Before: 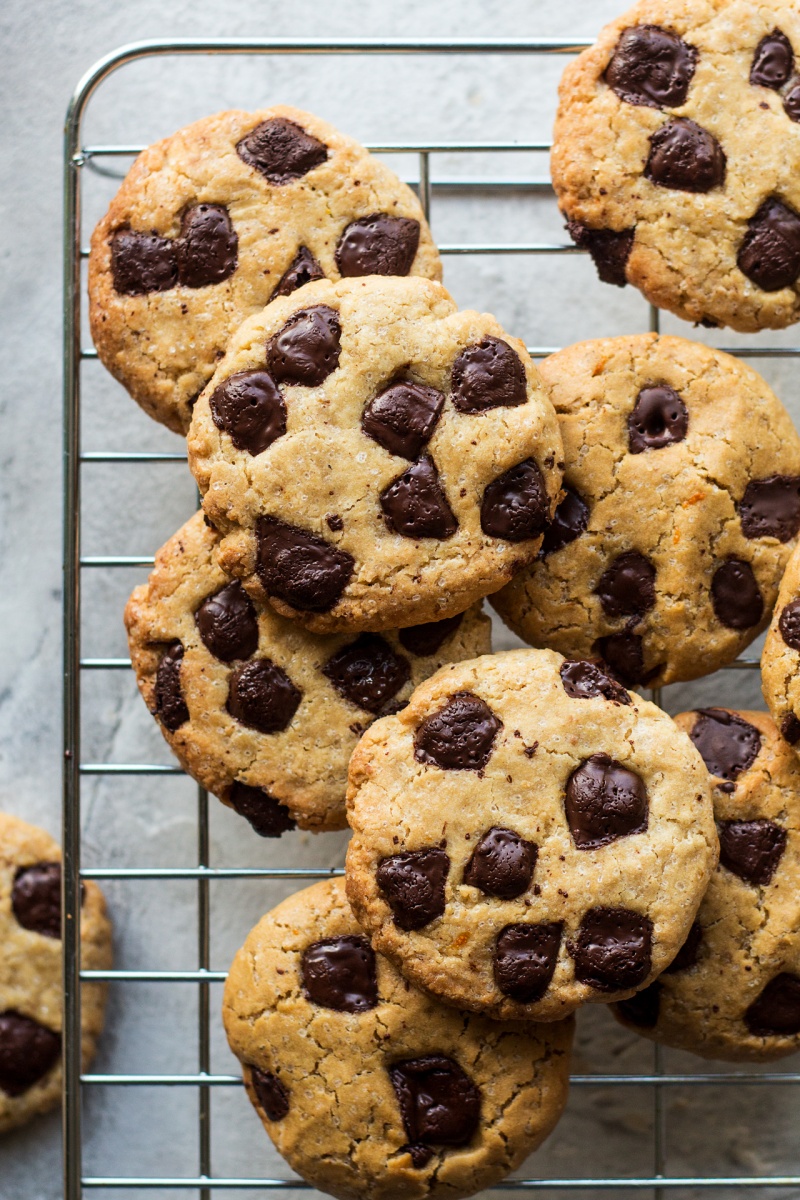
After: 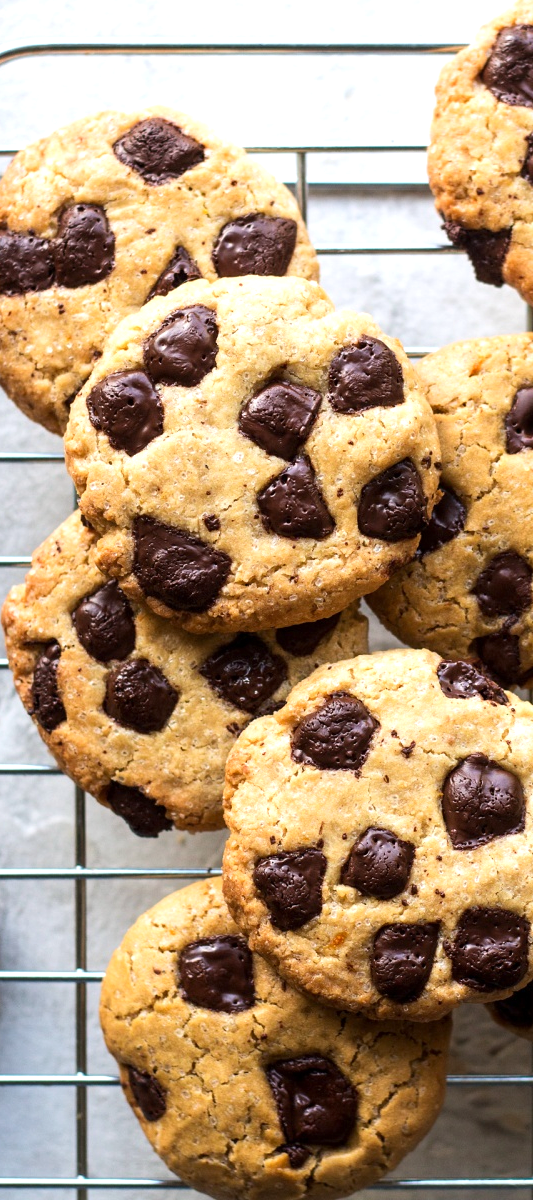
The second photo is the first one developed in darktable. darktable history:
crop and rotate: left 15.446%, right 17.836%
exposure: exposure 0.493 EV, compensate highlight preservation false
white balance: red 1.009, blue 1.027
